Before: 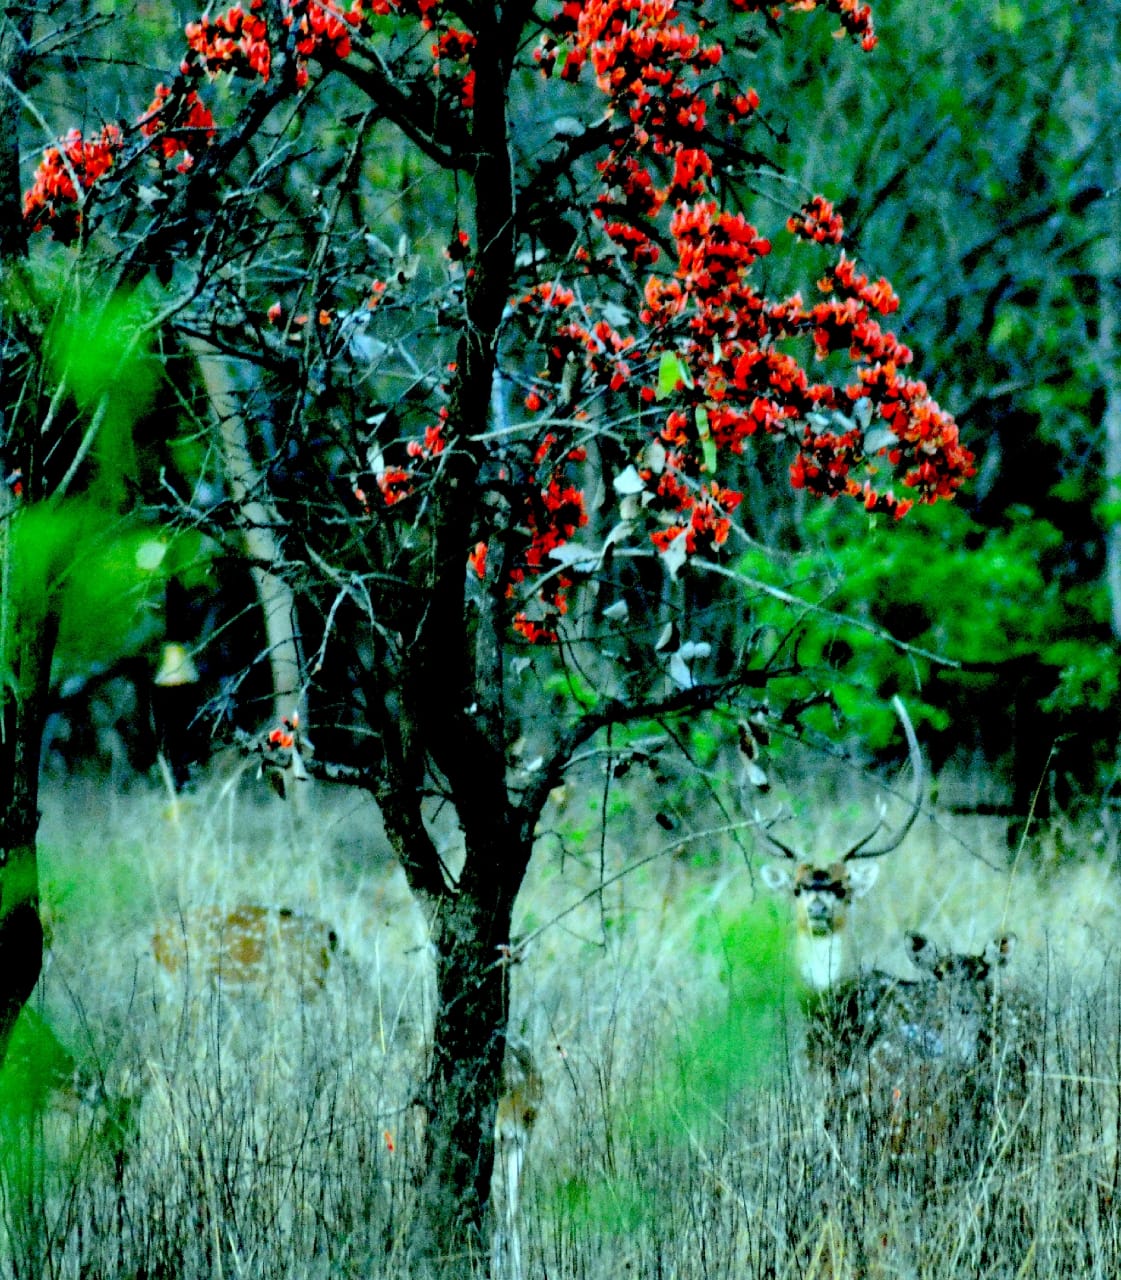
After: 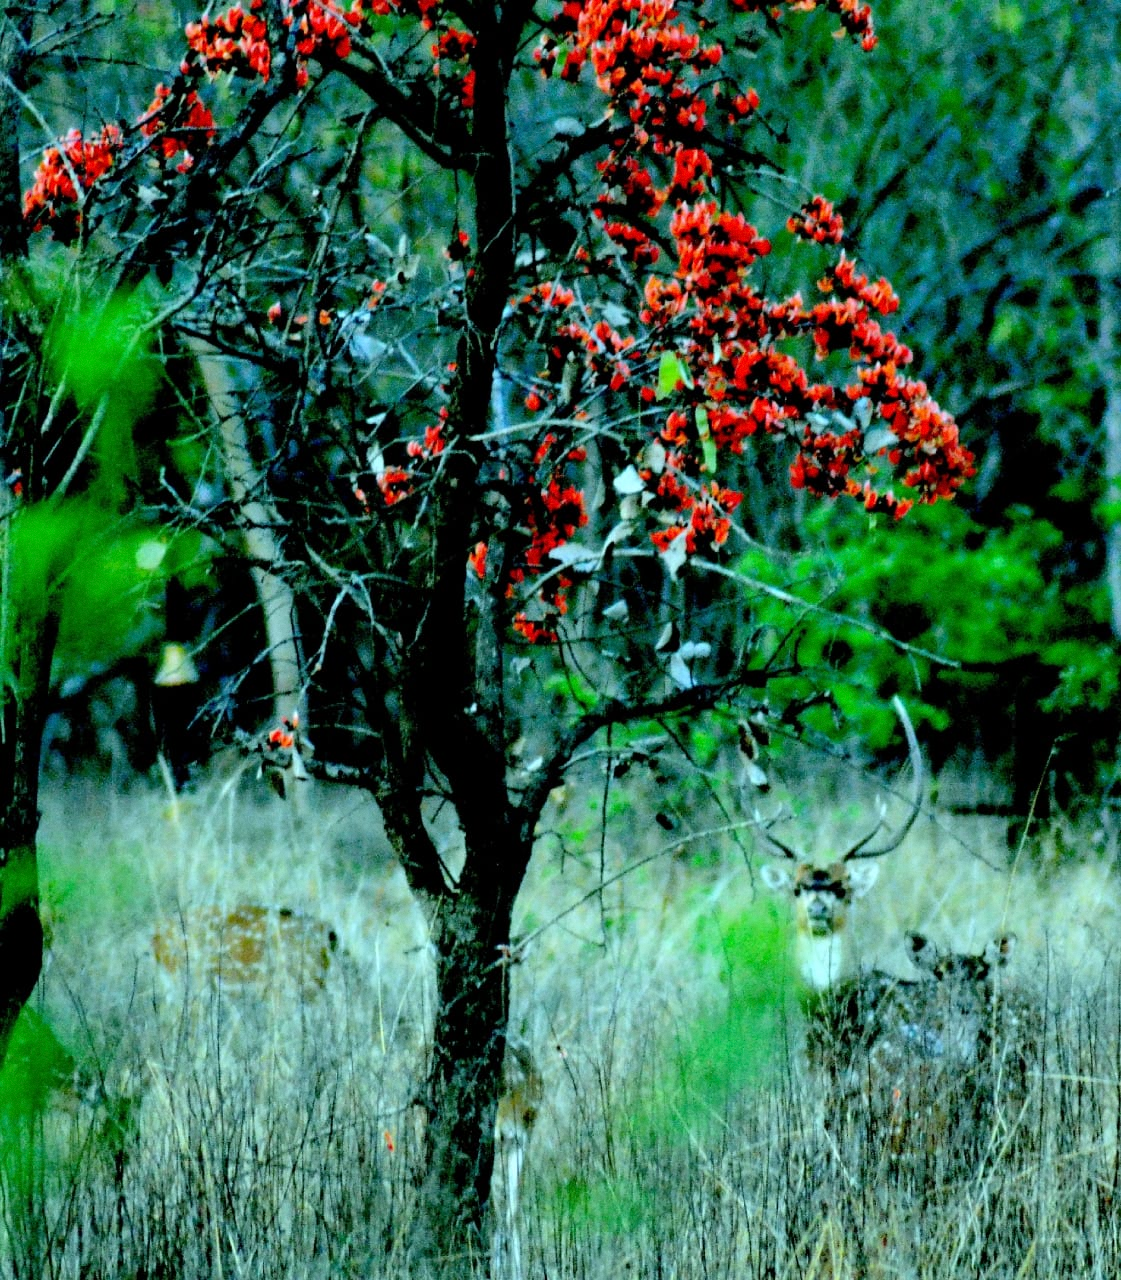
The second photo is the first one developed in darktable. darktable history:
white balance: red 0.988, blue 1.017
grain: coarseness 0.09 ISO, strength 10%
